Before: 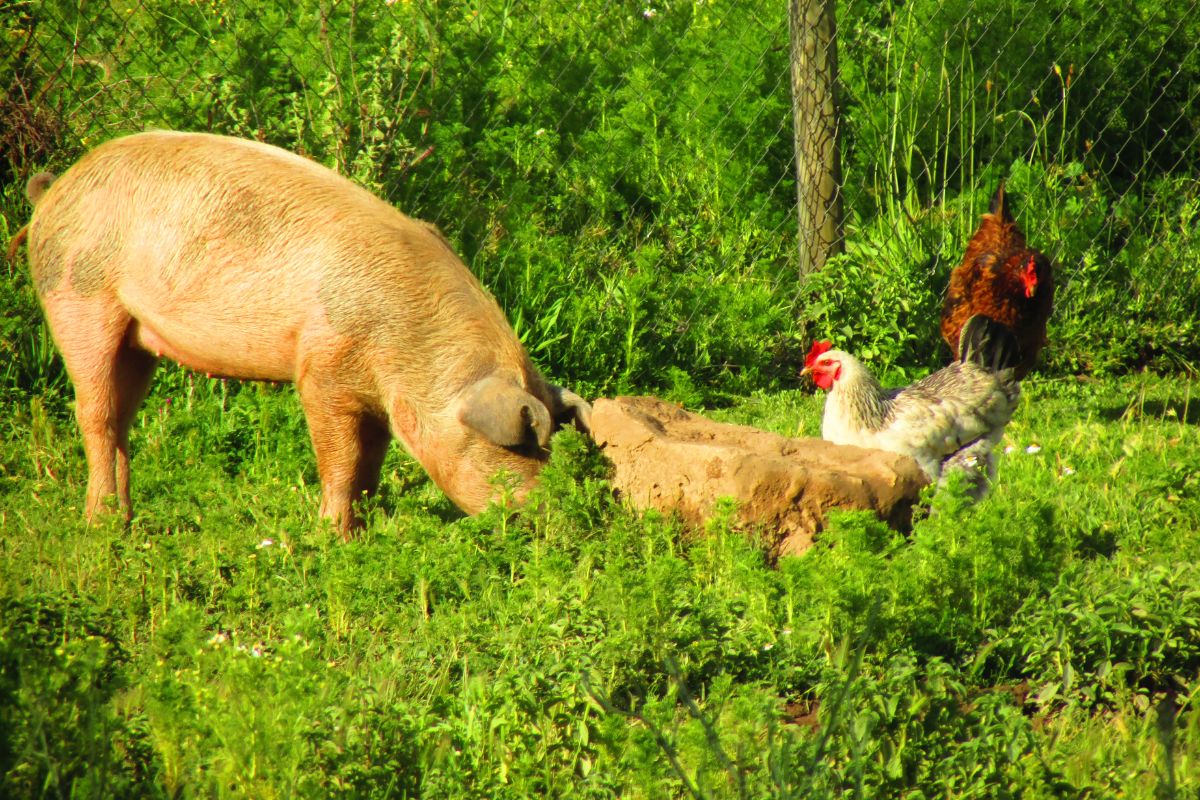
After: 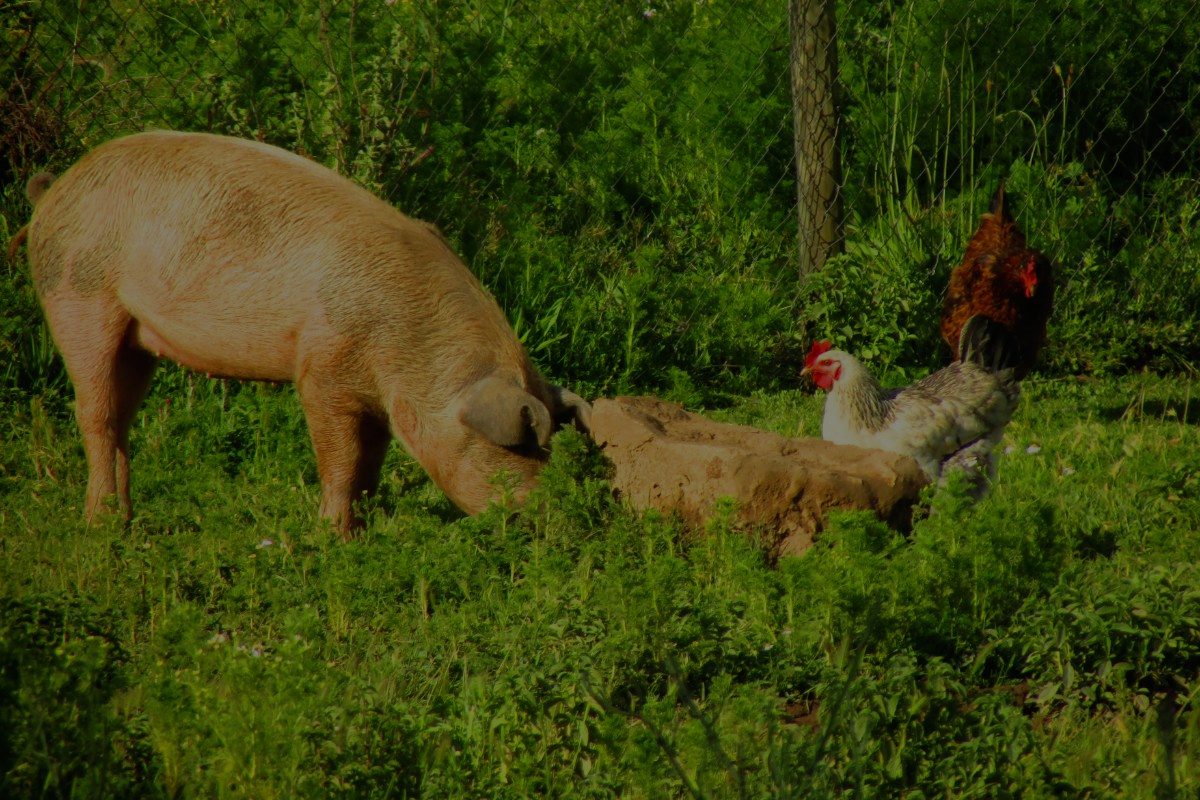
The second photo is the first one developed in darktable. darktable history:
exposure: exposure -2.057 EV, compensate highlight preservation false
